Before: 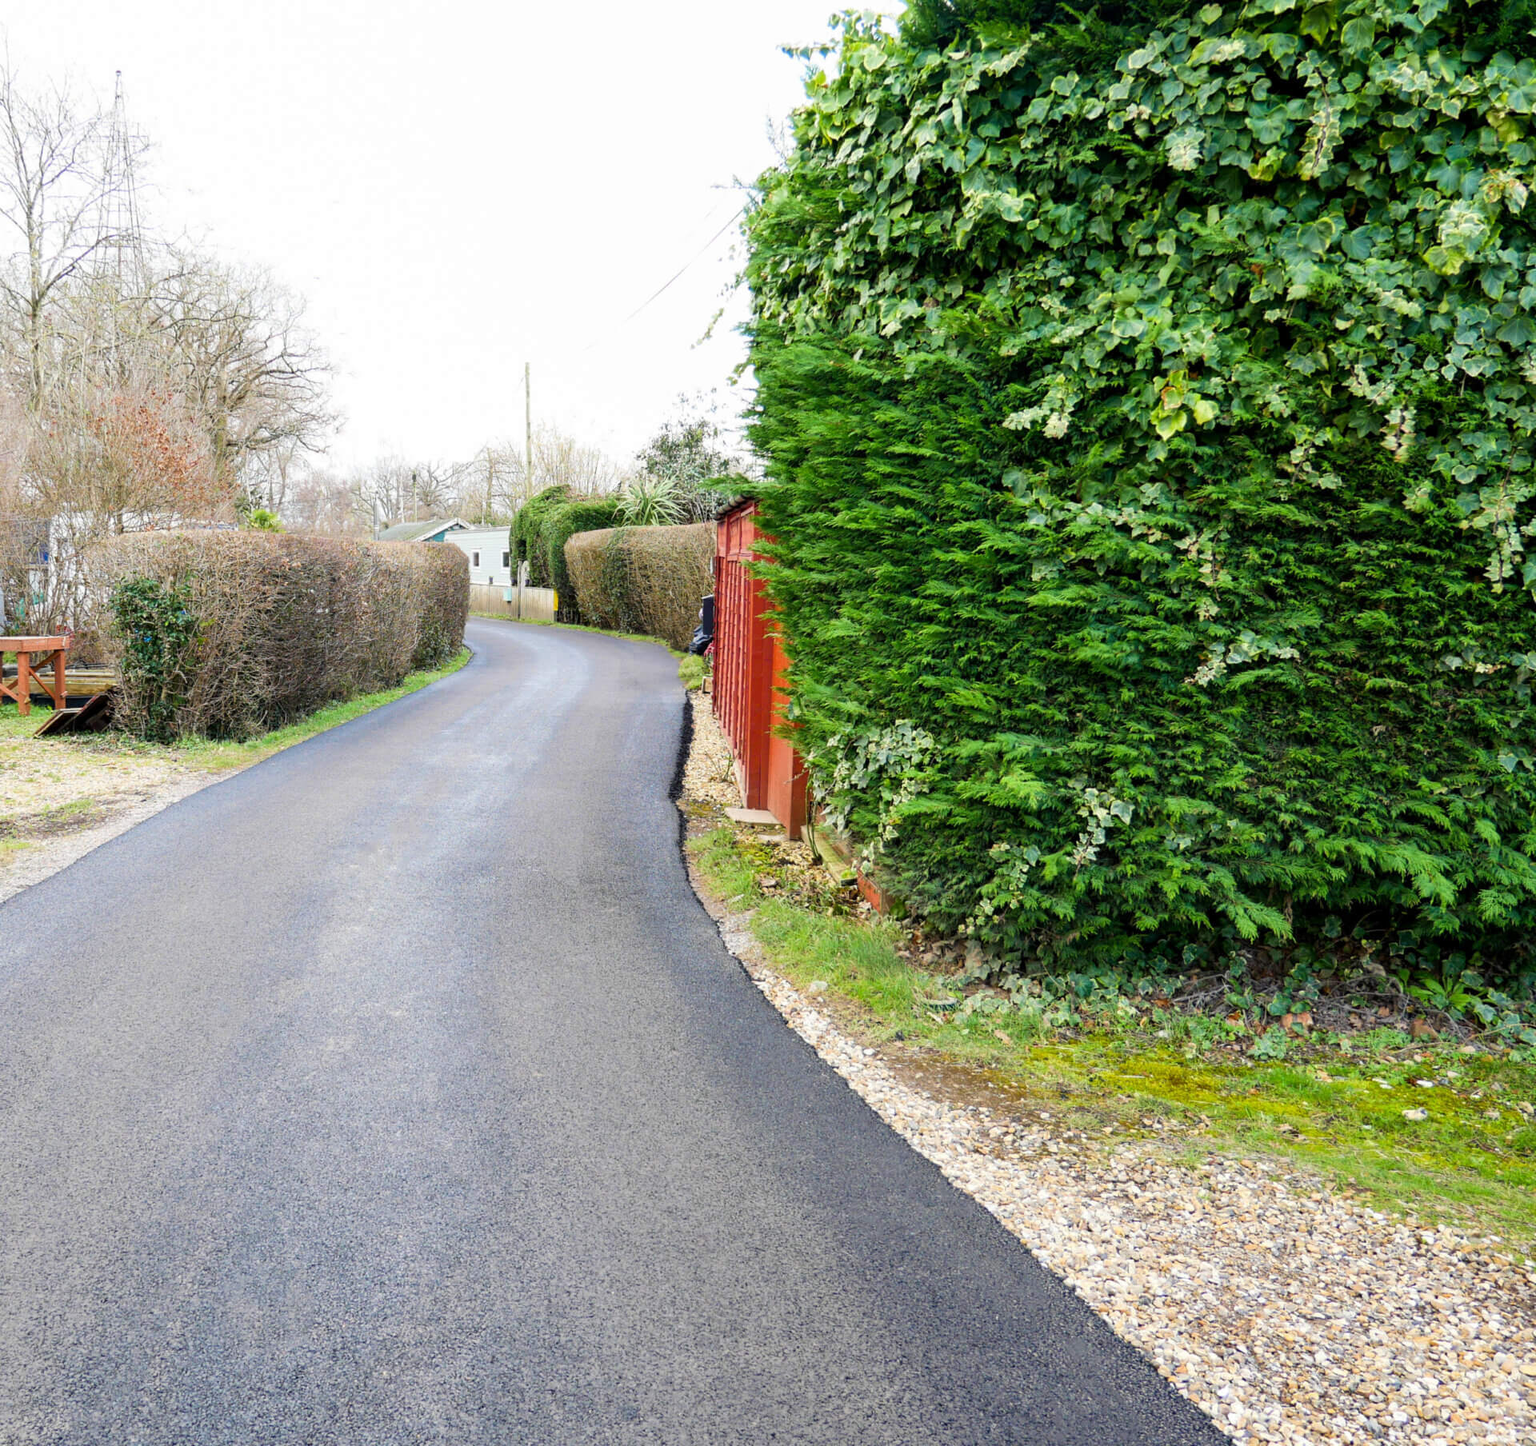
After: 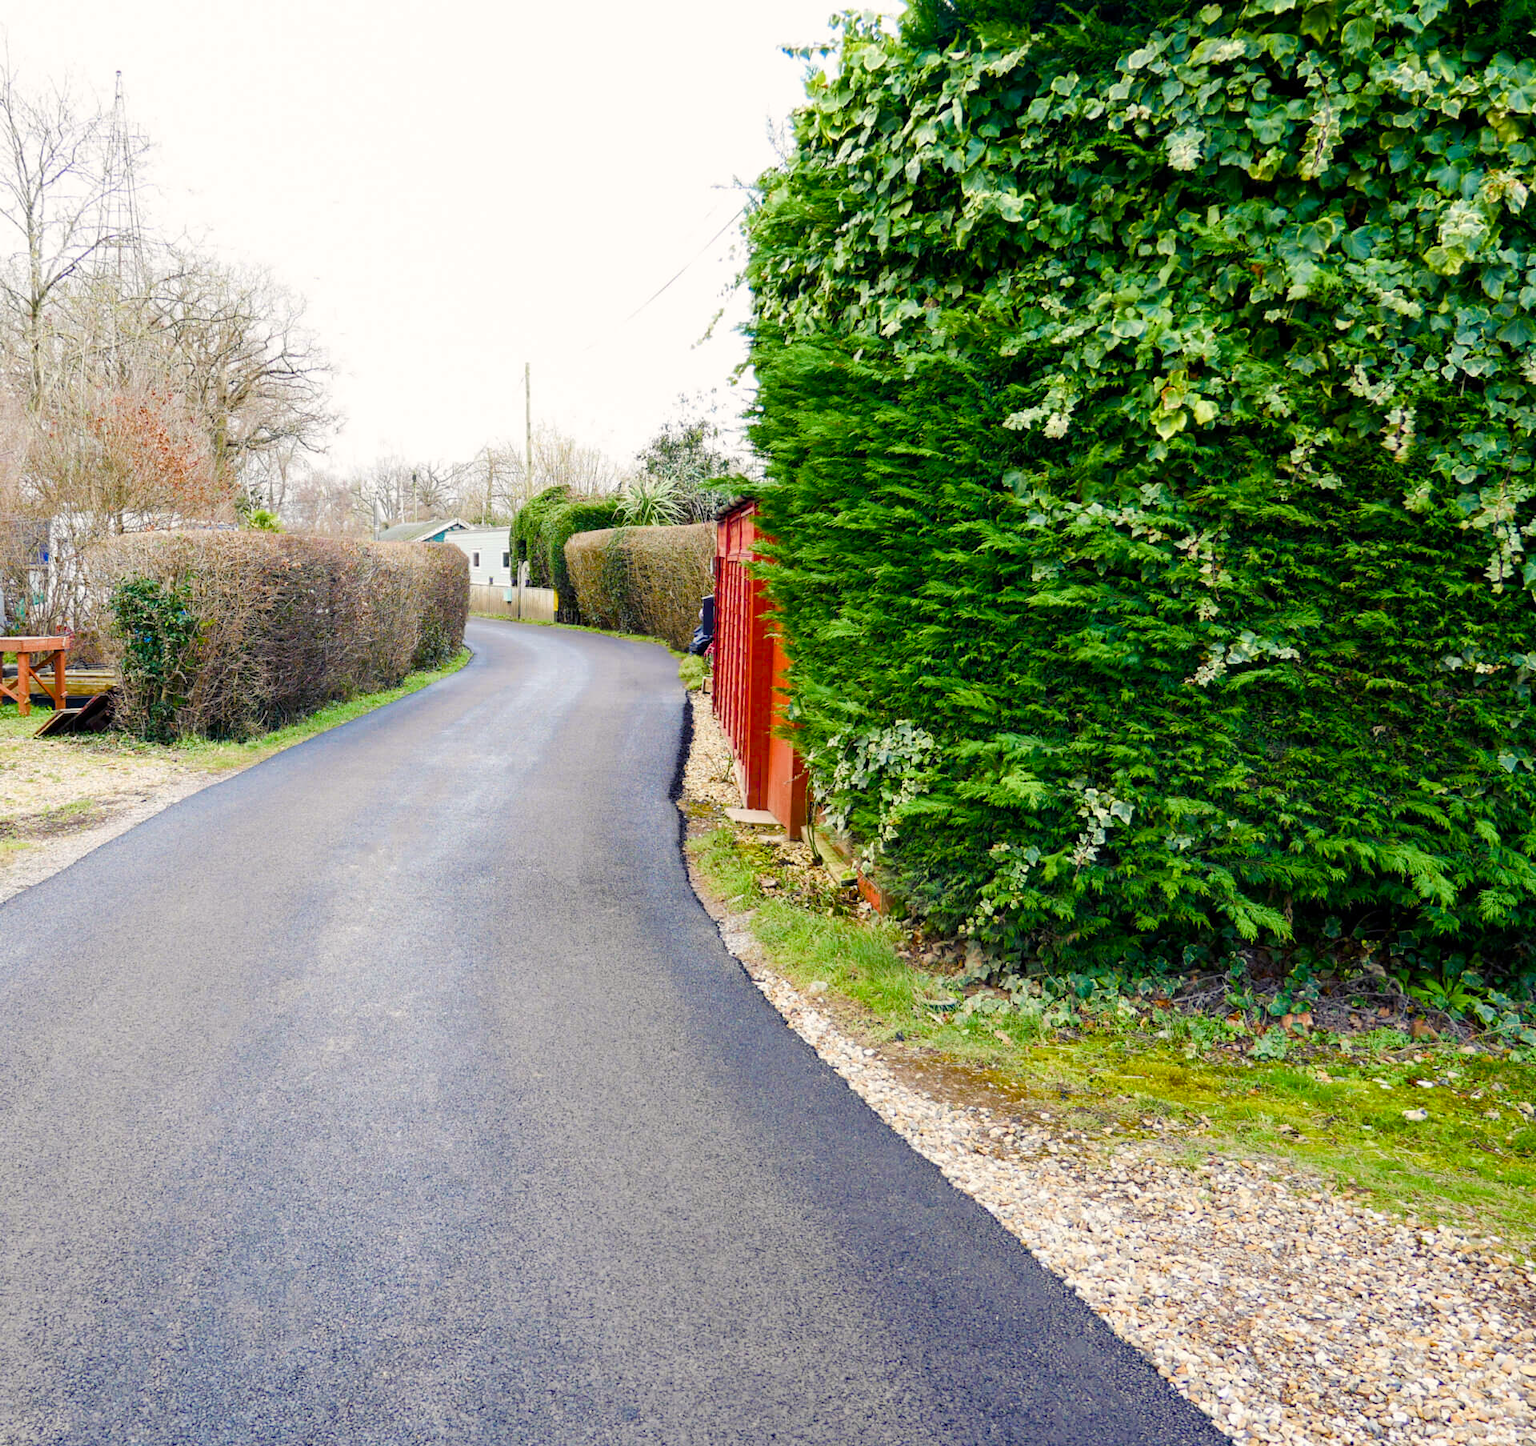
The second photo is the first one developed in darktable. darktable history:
color balance rgb: shadows lift › luminance -21.779%, shadows lift › chroma 6.59%, shadows lift › hue 272.29°, power › hue 71.74°, highlights gain › chroma 1.099%, highlights gain › hue 69.42°, perceptual saturation grading › global saturation 0.648%, perceptual saturation grading › highlights -17.526%, perceptual saturation grading › mid-tones 33.55%, perceptual saturation grading › shadows 50.508%, global vibrance 20%
